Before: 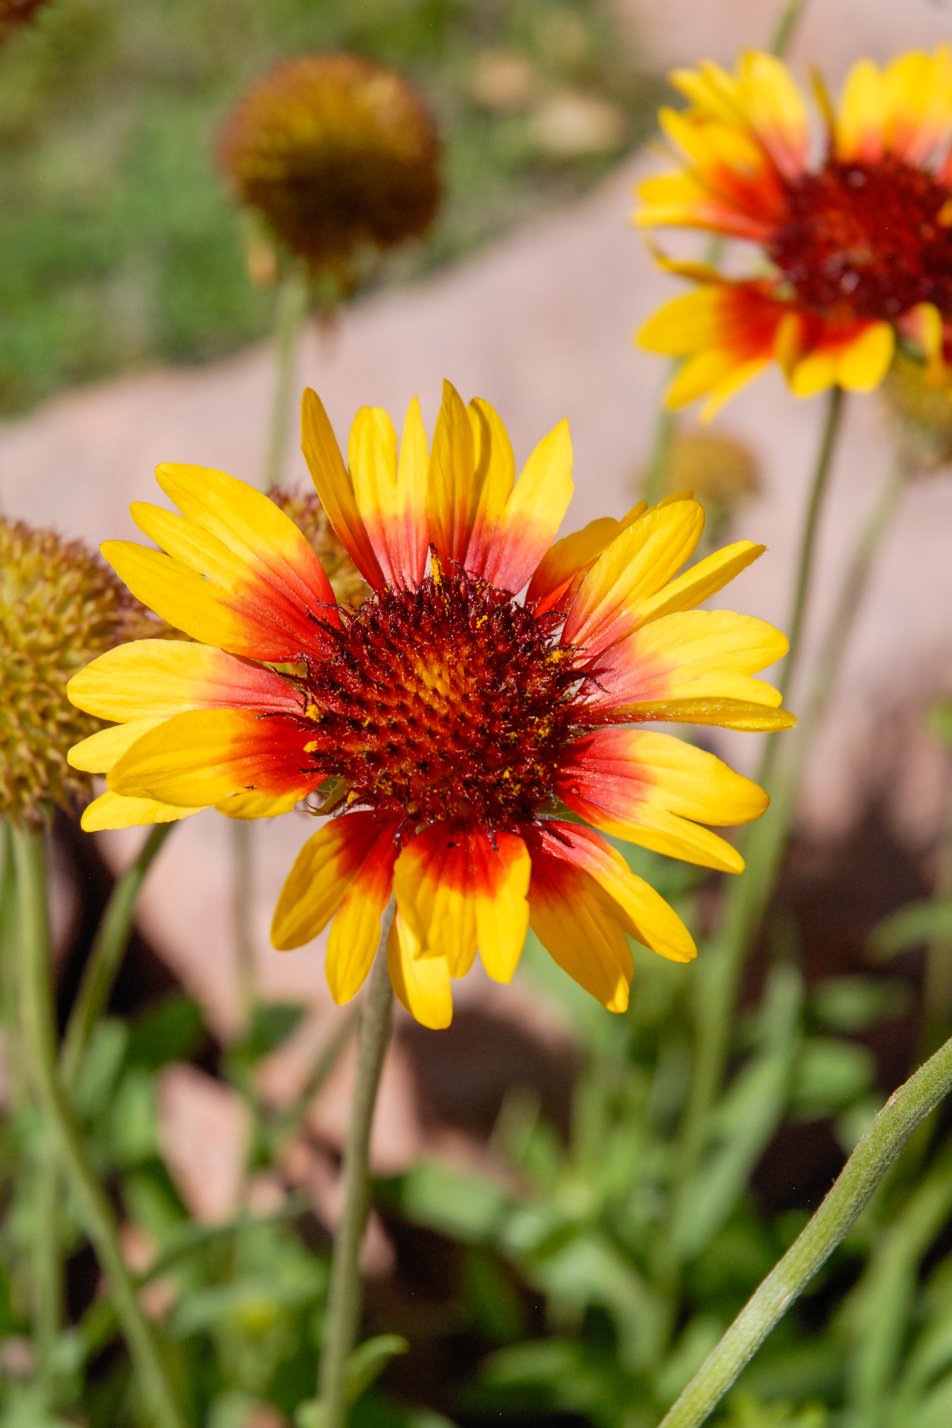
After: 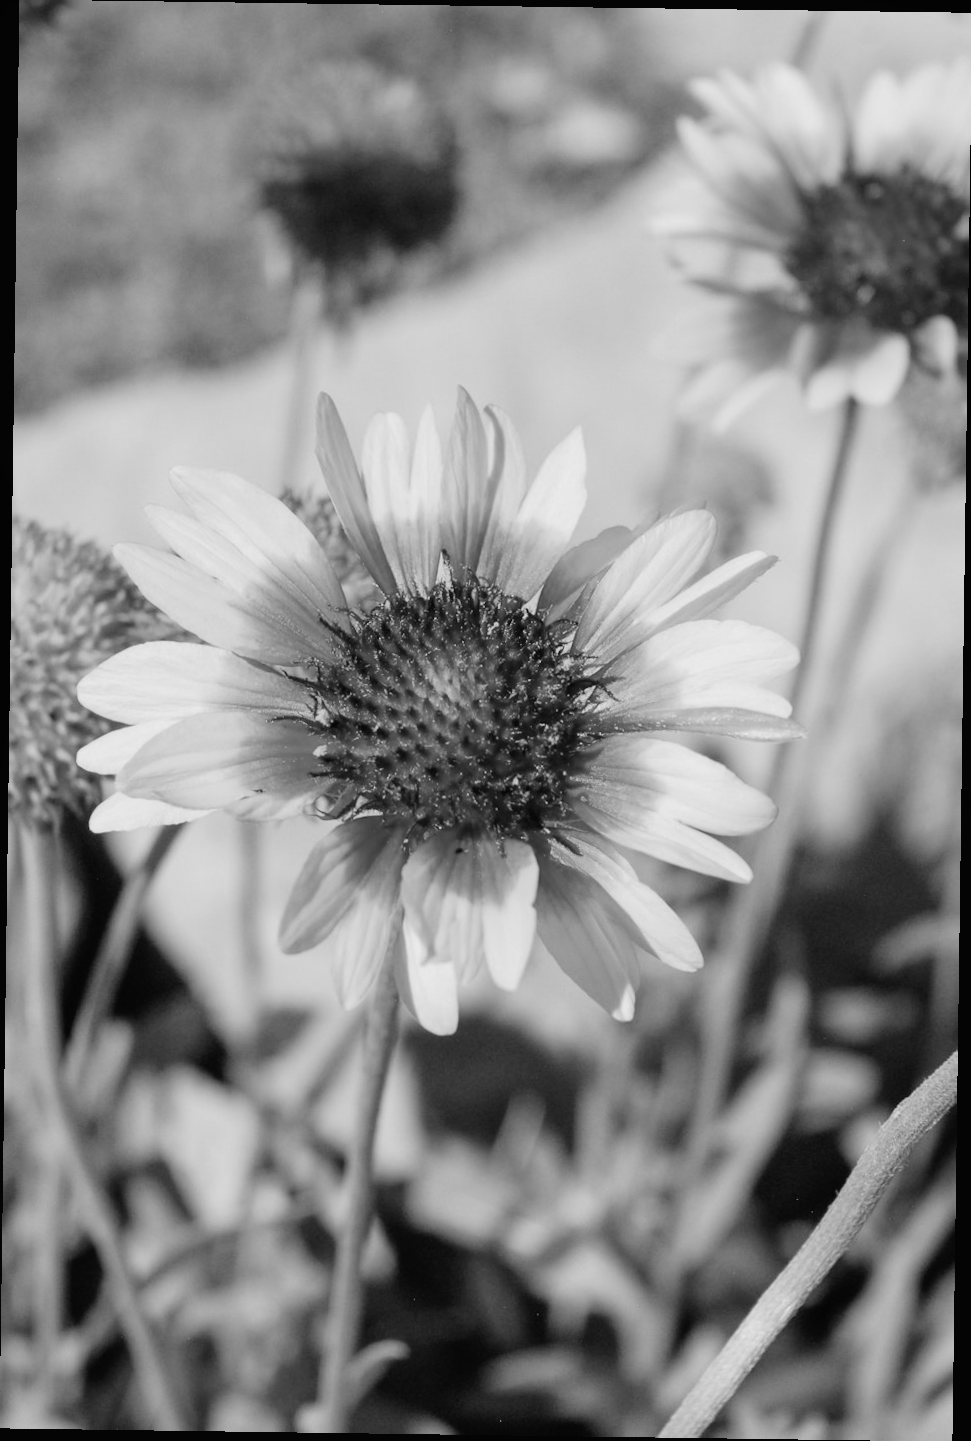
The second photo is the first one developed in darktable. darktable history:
rotate and perspective: rotation 0.8°, automatic cropping off
monochrome: a -6.99, b 35.61, size 1.4
tone curve: curves: ch0 [(0, 0.01) (0.052, 0.045) (0.136, 0.133) (0.29, 0.332) (0.453, 0.531) (0.676, 0.751) (0.89, 0.919) (1, 1)]; ch1 [(0, 0) (0.094, 0.081) (0.285, 0.299) (0.385, 0.403) (0.446, 0.443) (0.502, 0.5) (0.544, 0.552) (0.589, 0.612) (0.722, 0.728) (1, 1)]; ch2 [(0, 0) (0.257, 0.217) (0.43, 0.421) (0.498, 0.507) (0.531, 0.544) (0.56, 0.579) (0.625, 0.642) (1, 1)], color space Lab, independent channels, preserve colors none
